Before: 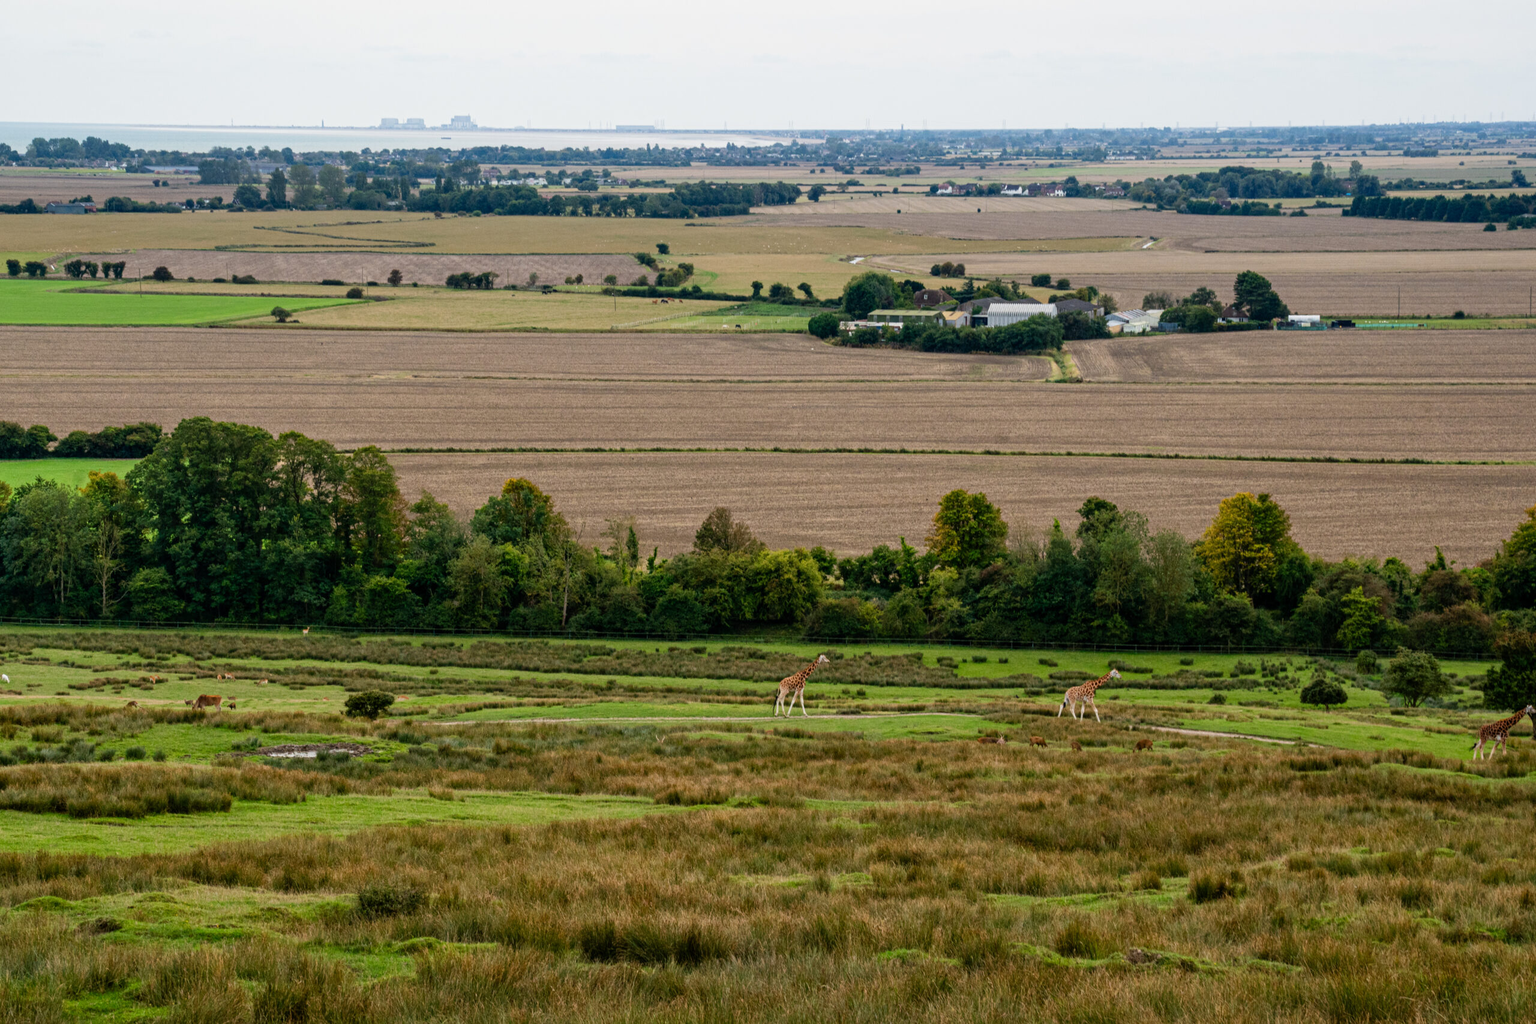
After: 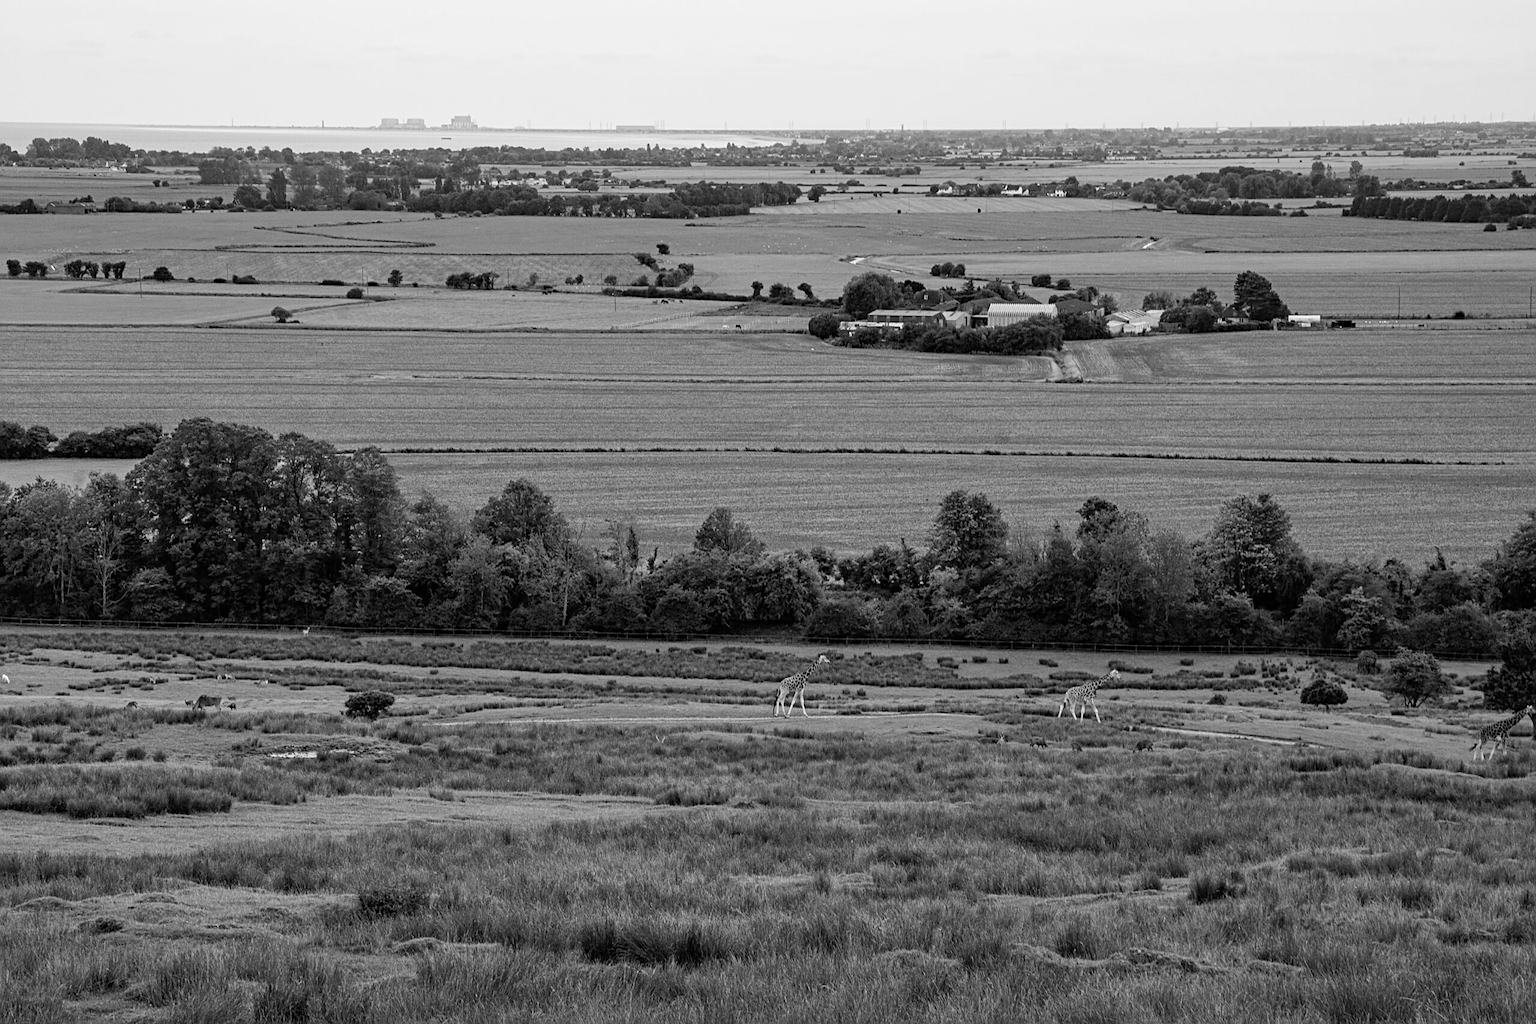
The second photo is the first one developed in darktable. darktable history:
haze removal: on, module defaults
sharpen: on, module defaults
monochrome: on, module defaults
